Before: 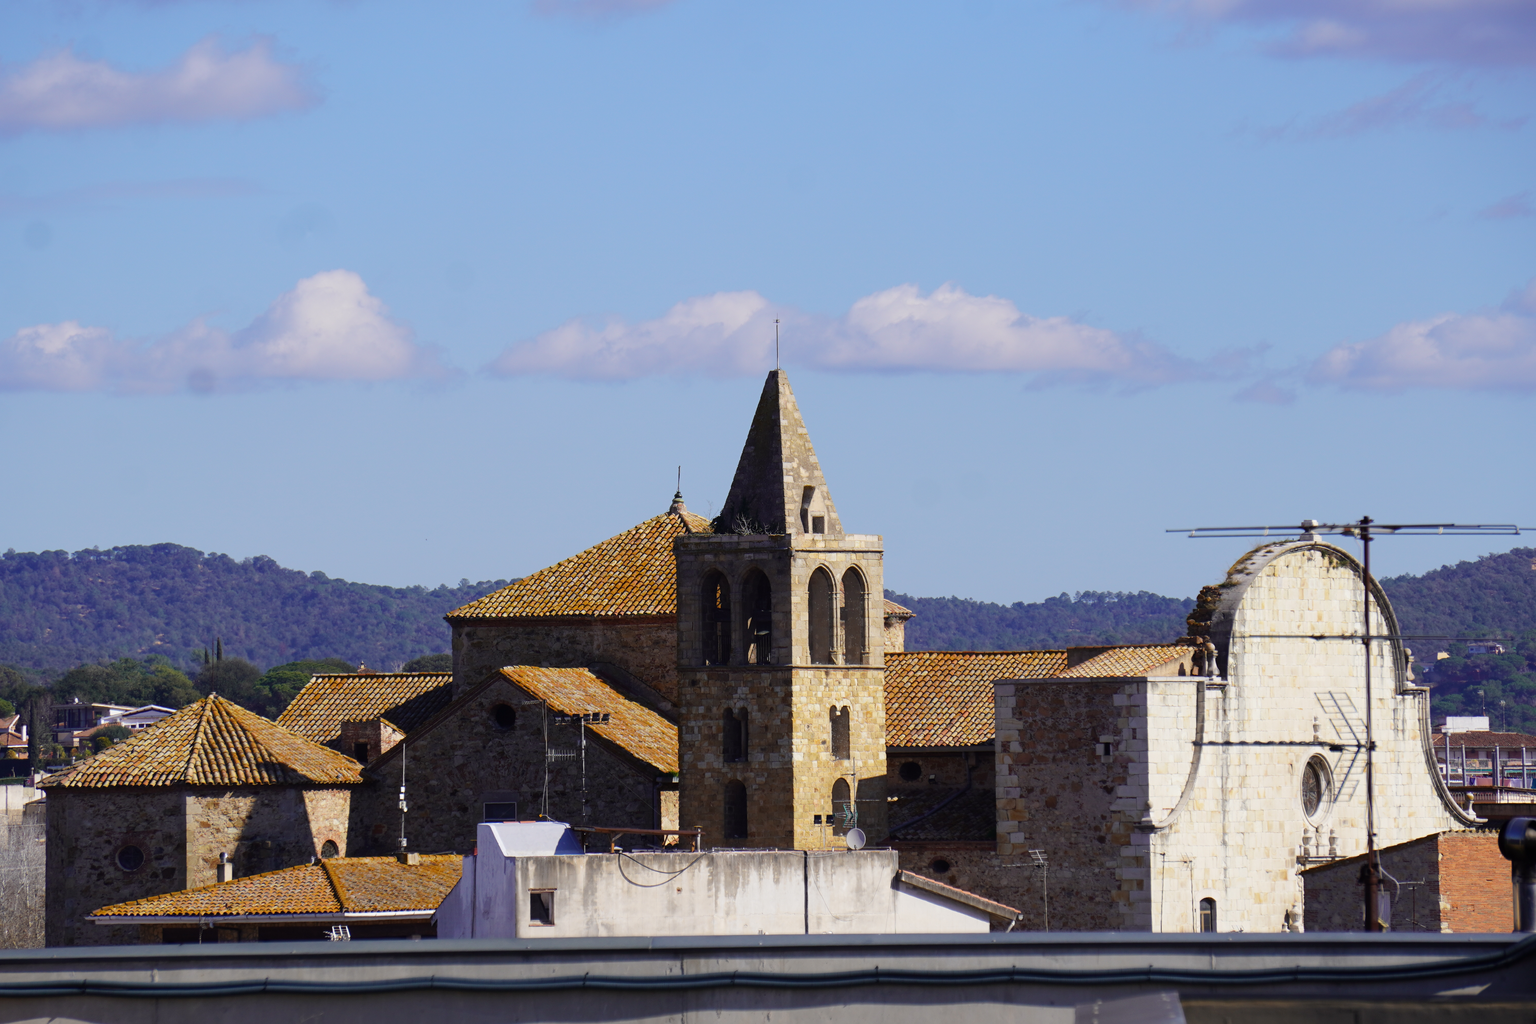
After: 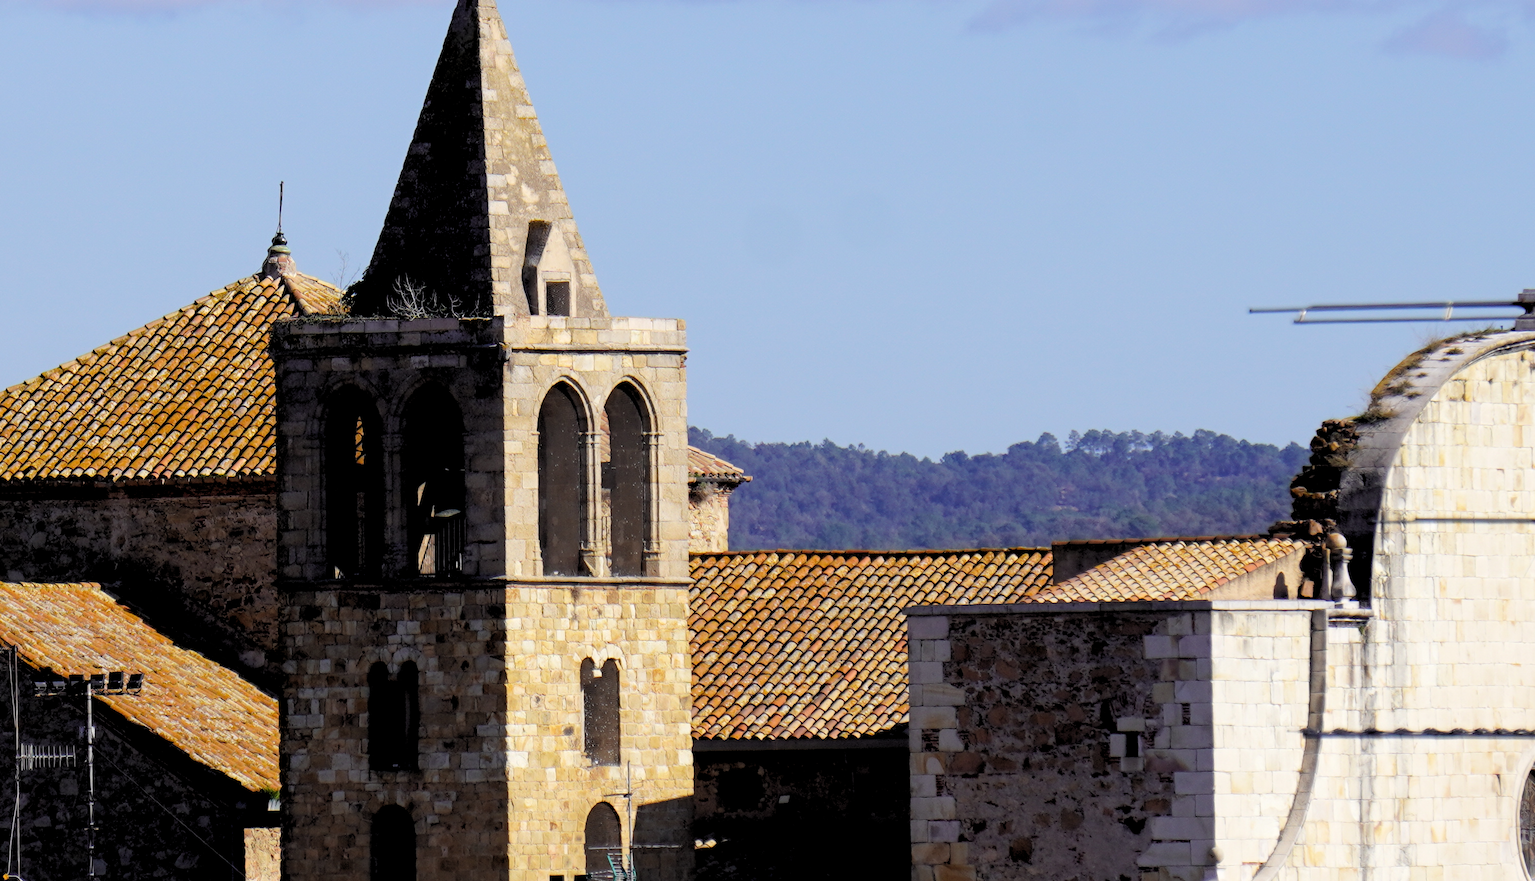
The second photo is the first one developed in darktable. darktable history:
rgb levels: levels [[0.013, 0.434, 0.89], [0, 0.5, 1], [0, 0.5, 1]]
crop: left 35.03%, top 36.625%, right 14.663%, bottom 20.057%
